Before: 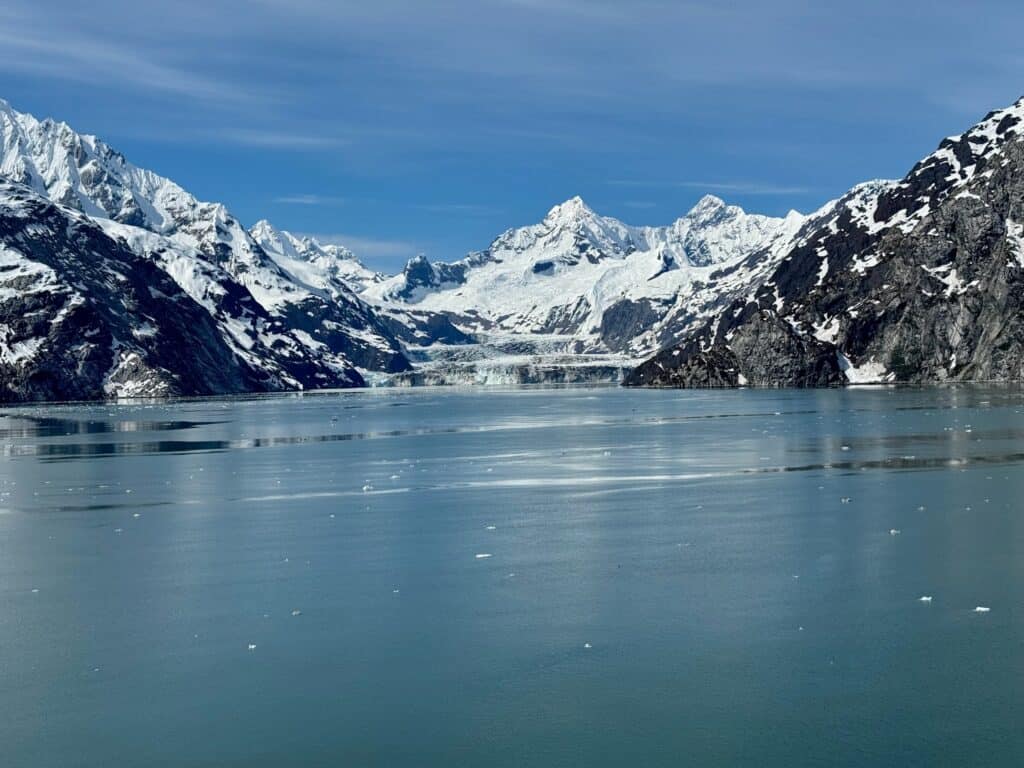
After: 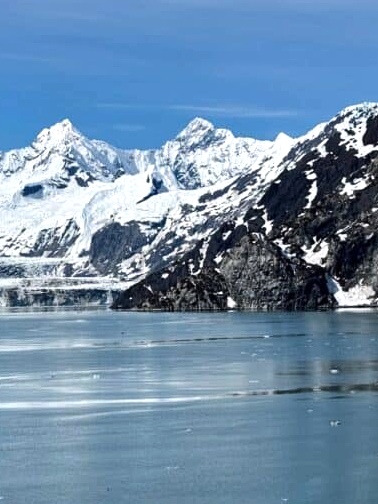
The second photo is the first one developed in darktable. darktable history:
crop and rotate: left 49.936%, top 10.094%, right 13.136%, bottom 24.256%
white balance: red 1.009, blue 1.027
tone equalizer: -8 EV -0.417 EV, -7 EV -0.389 EV, -6 EV -0.333 EV, -5 EV -0.222 EV, -3 EV 0.222 EV, -2 EV 0.333 EV, -1 EV 0.389 EV, +0 EV 0.417 EV, edges refinement/feathering 500, mask exposure compensation -1.57 EV, preserve details no
